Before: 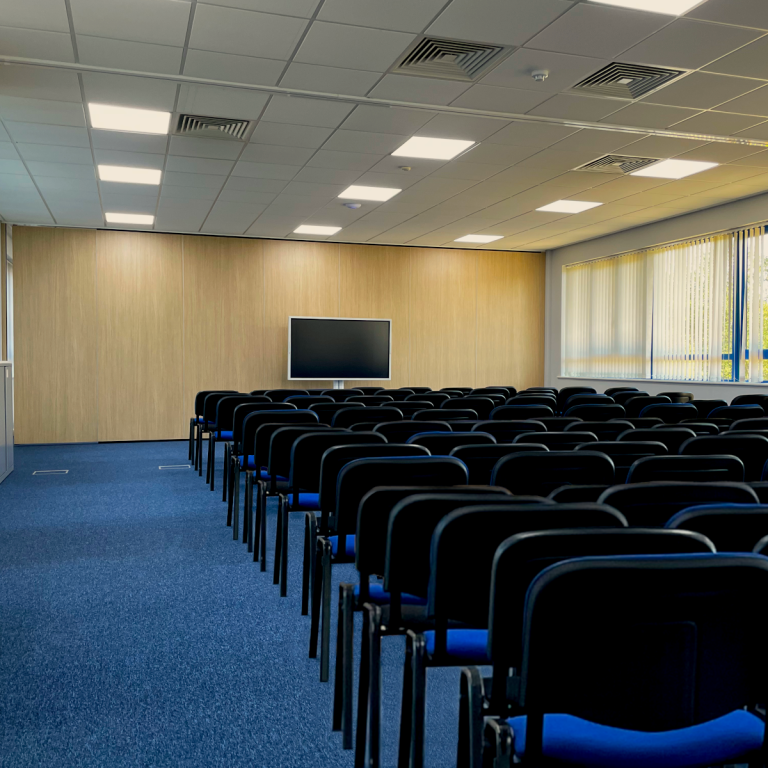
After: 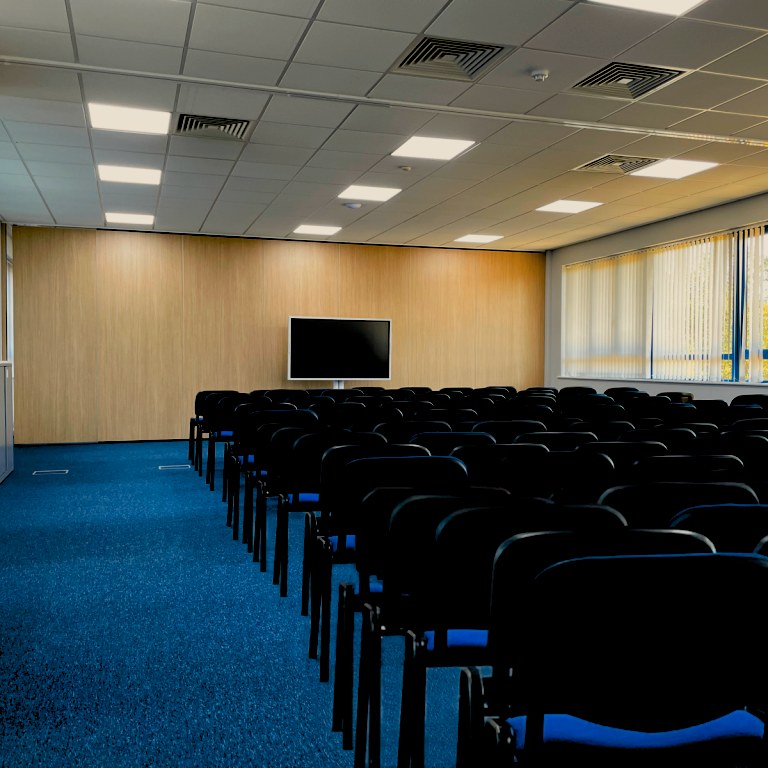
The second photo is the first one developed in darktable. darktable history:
filmic rgb: middle gray luminance 18.3%, black relative exposure -11.42 EV, white relative exposure 2.55 EV, target black luminance 0%, hardness 8.44, latitude 98.23%, contrast 1.08, shadows ↔ highlights balance 0.684%
exposure: black level correction 0.029, exposure -0.075 EV, compensate highlight preservation false
color zones: curves: ch1 [(0.29, 0.492) (0.373, 0.185) (0.509, 0.481)]; ch2 [(0.25, 0.462) (0.749, 0.457)]
